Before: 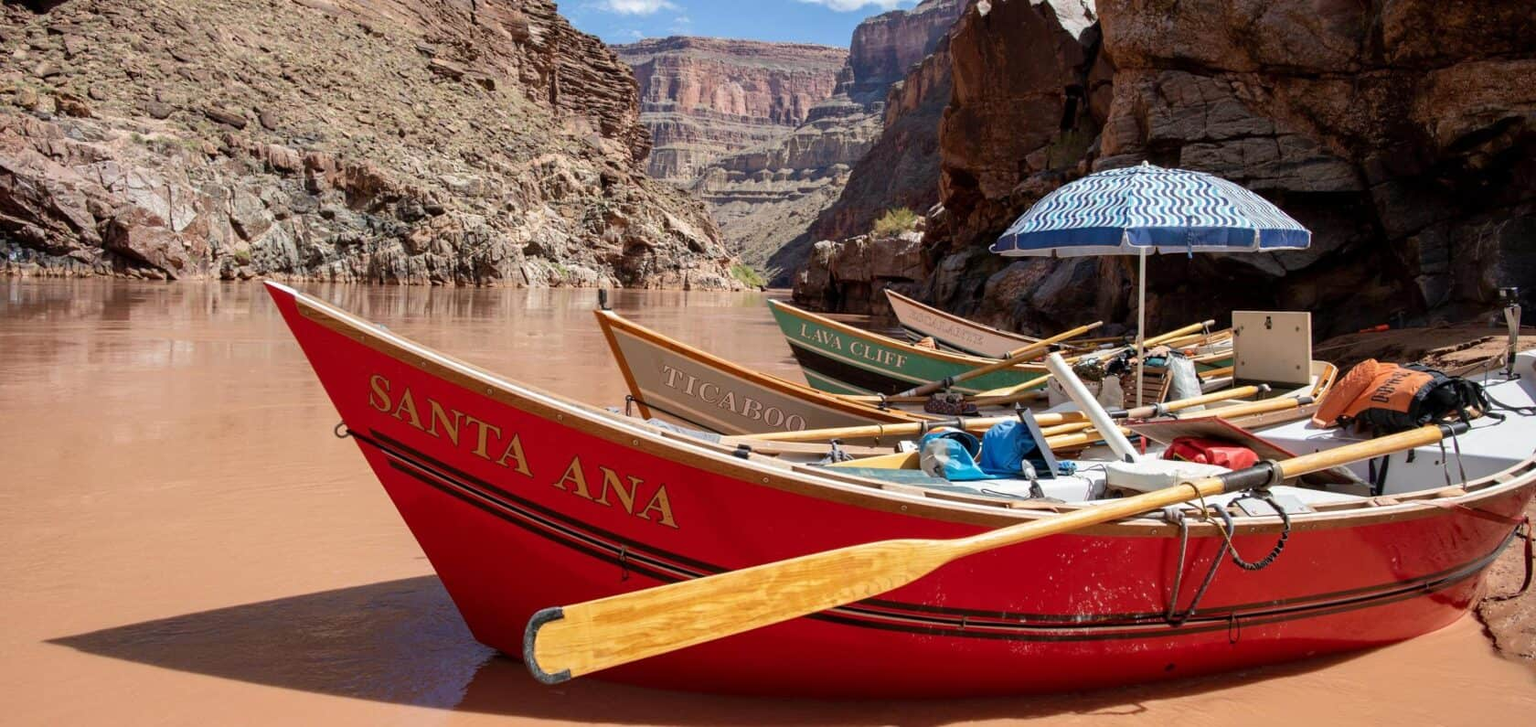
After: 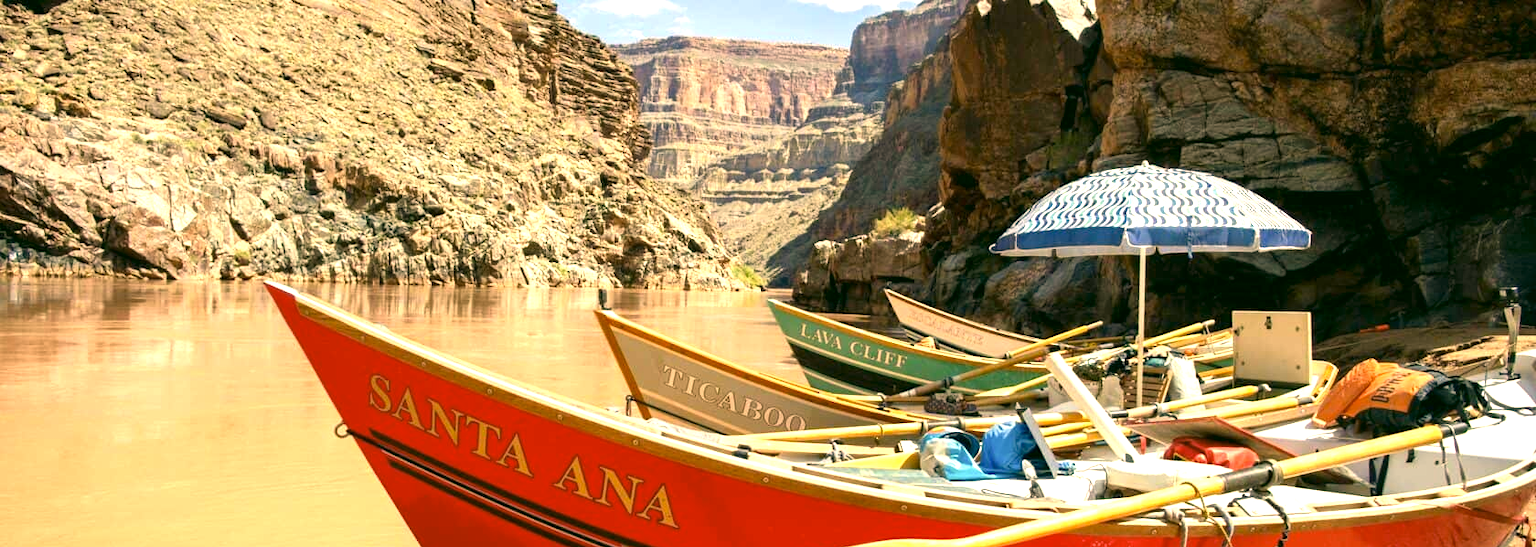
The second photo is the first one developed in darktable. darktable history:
color correction: highlights a* 4.78, highlights b* 23.59, shadows a* -15.99, shadows b* 3.85
crop: bottom 24.567%
exposure: black level correction 0, exposure 1.107 EV, compensate exposure bias true, compensate highlight preservation false
